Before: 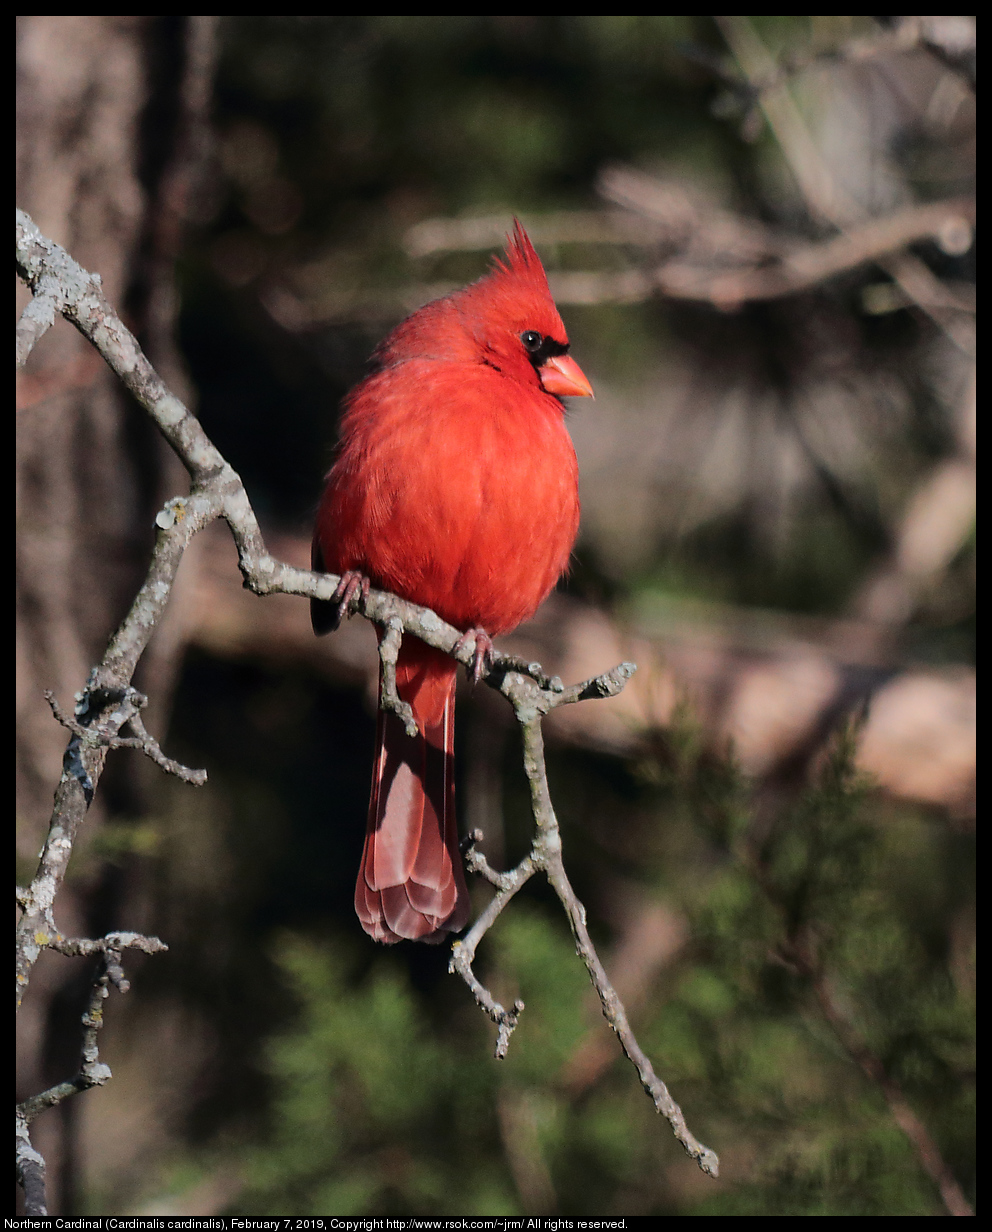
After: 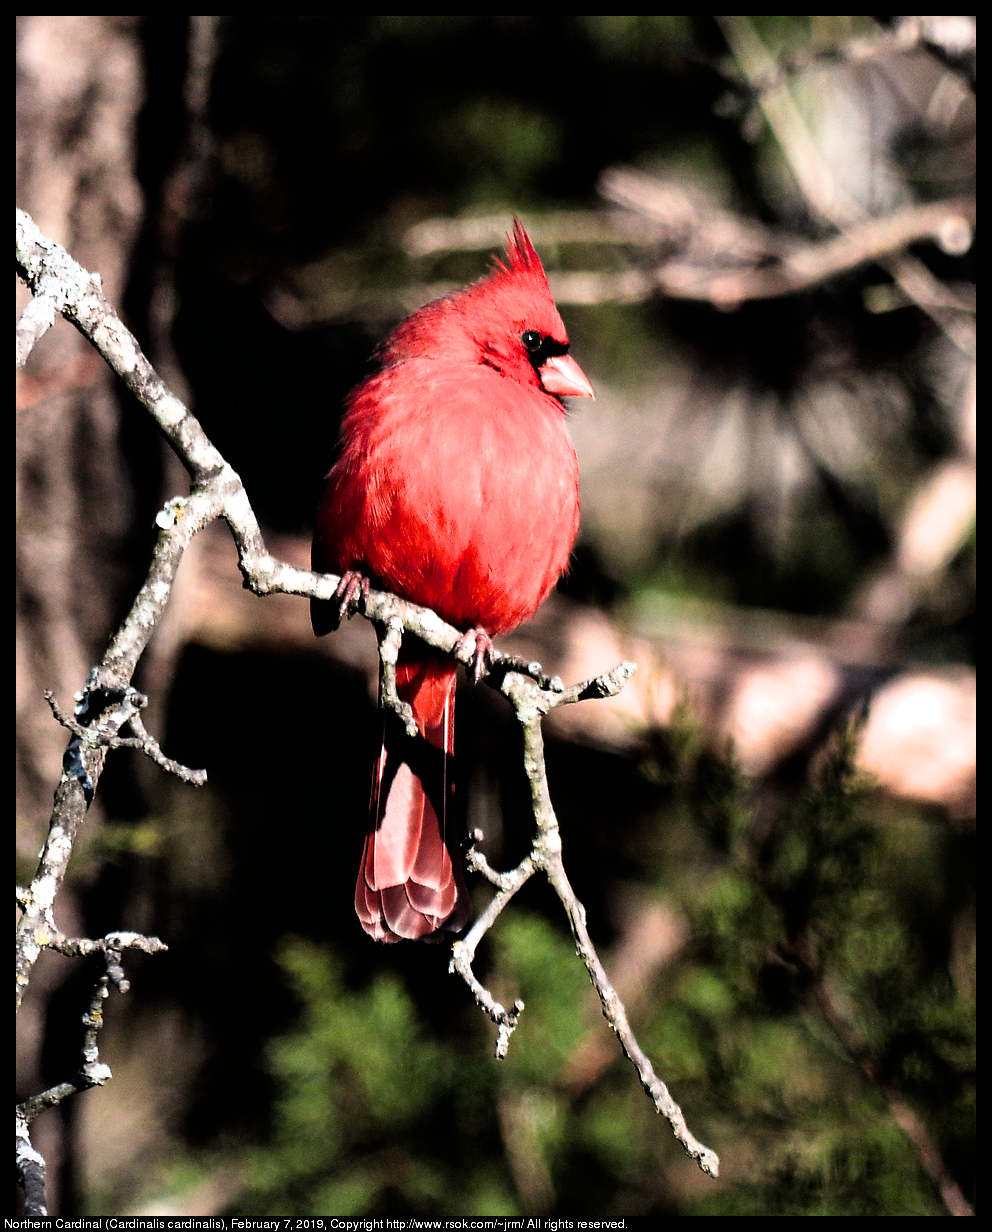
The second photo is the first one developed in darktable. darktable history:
color balance rgb: perceptual saturation grading › global saturation 20%, perceptual saturation grading › highlights -49.23%, perceptual saturation grading › shadows 25.636%, perceptual brilliance grading › highlights 47.295%, perceptual brilliance grading › mid-tones 22.216%, perceptual brilliance grading › shadows -5.678%
exposure: black level correction 0, exposure 0 EV, compensate highlight preservation false
filmic rgb: black relative exposure -4.92 EV, white relative exposure 2.83 EV, hardness 3.71, iterations of high-quality reconstruction 0
